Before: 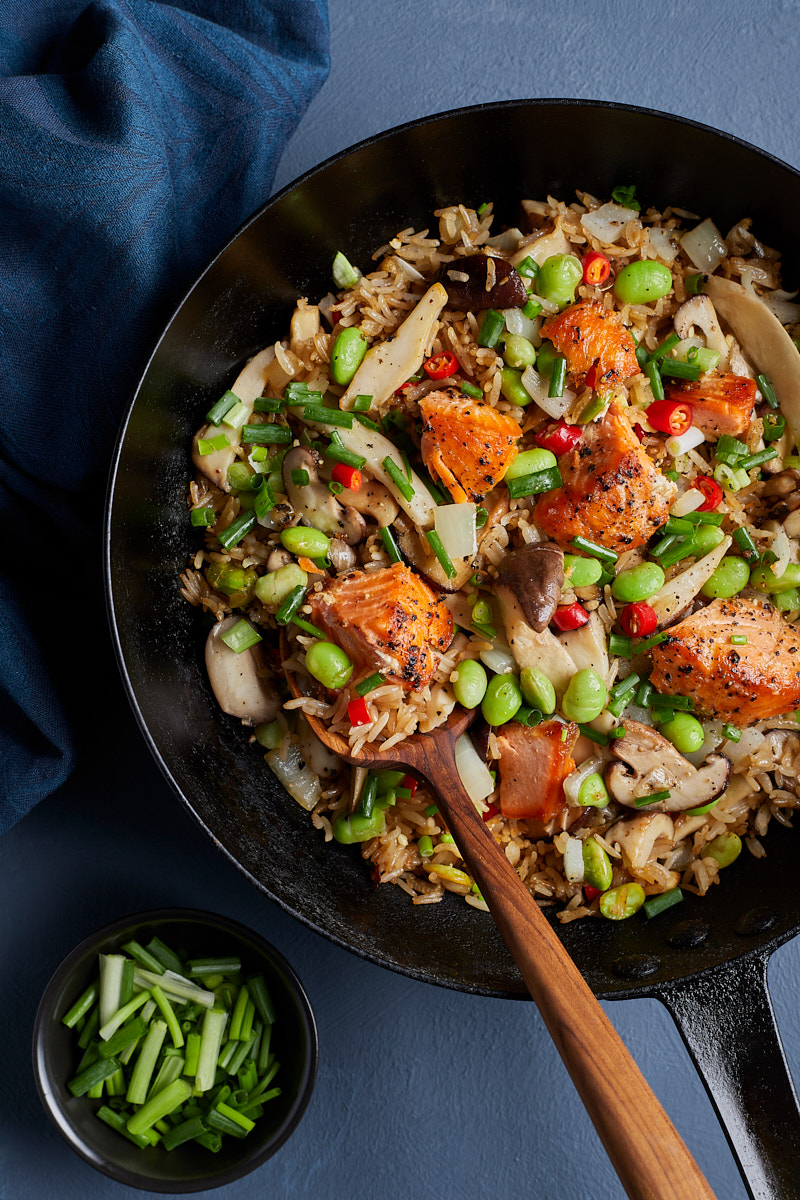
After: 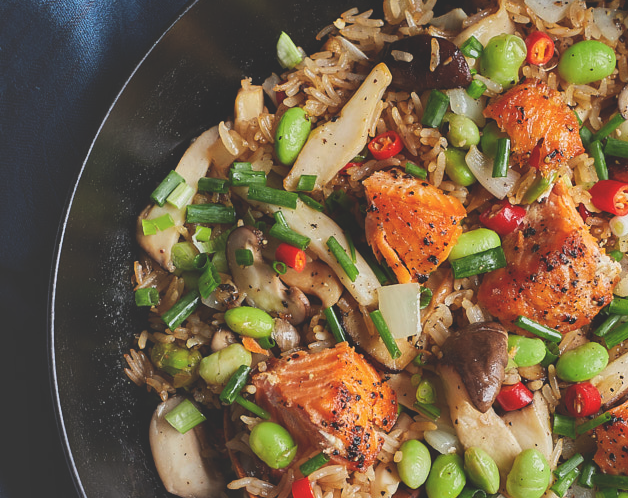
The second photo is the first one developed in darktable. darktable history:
shadows and highlights: low approximation 0.01, soften with gaussian
exposure: black level correction -0.023, exposure -0.039 EV, compensate highlight preservation false
crop: left 7.036%, top 18.398%, right 14.379%, bottom 40.043%
